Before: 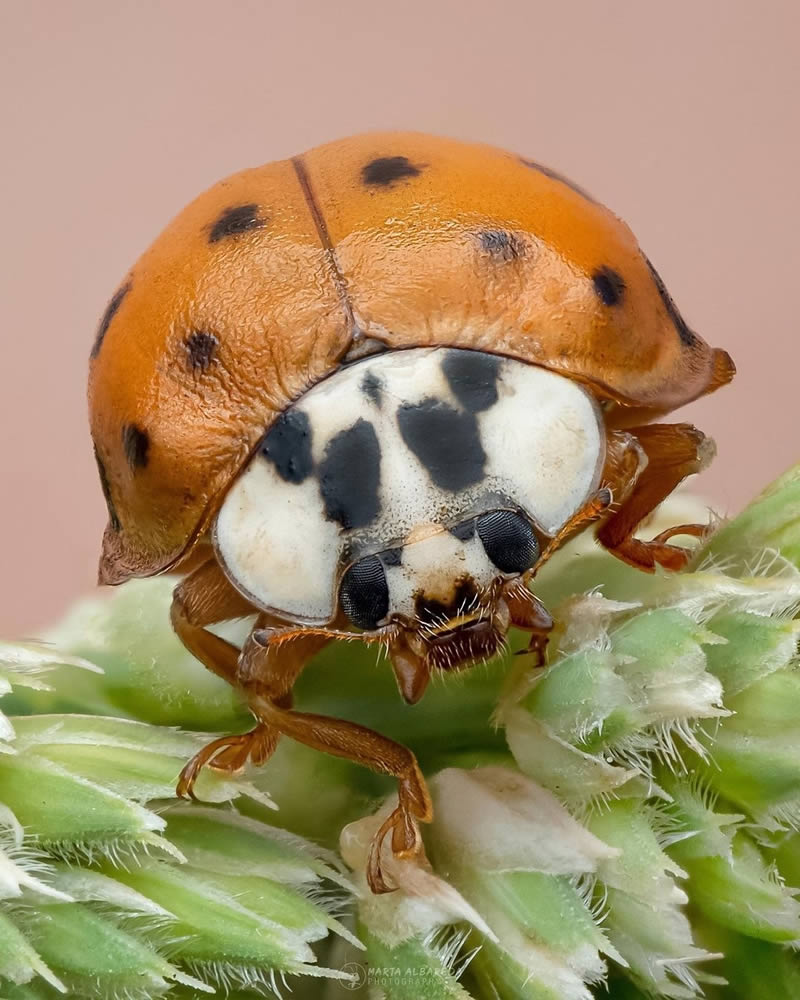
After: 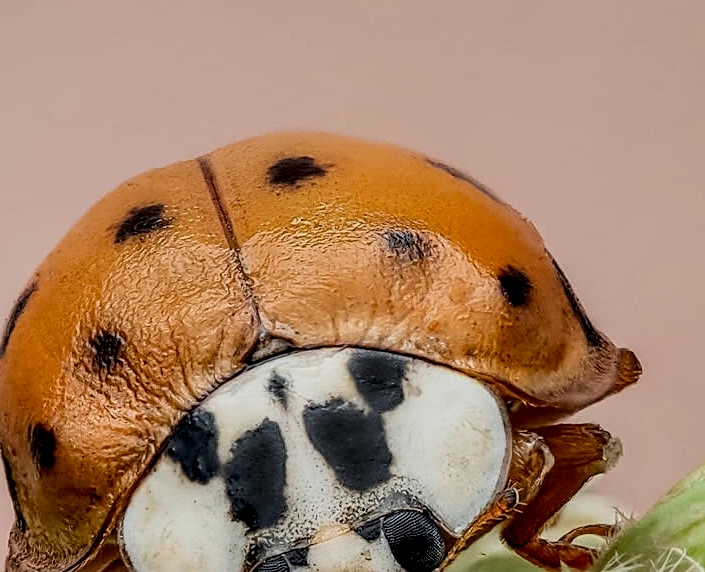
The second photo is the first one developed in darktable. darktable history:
crop and rotate: left 11.812%, bottom 42.776%
filmic rgb: black relative exposure -7.15 EV, white relative exposure 5.36 EV, hardness 3.02, color science v6 (2022)
local contrast: highlights 12%, shadows 38%, detail 183%, midtone range 0.471
sharpen: on, module defaults
